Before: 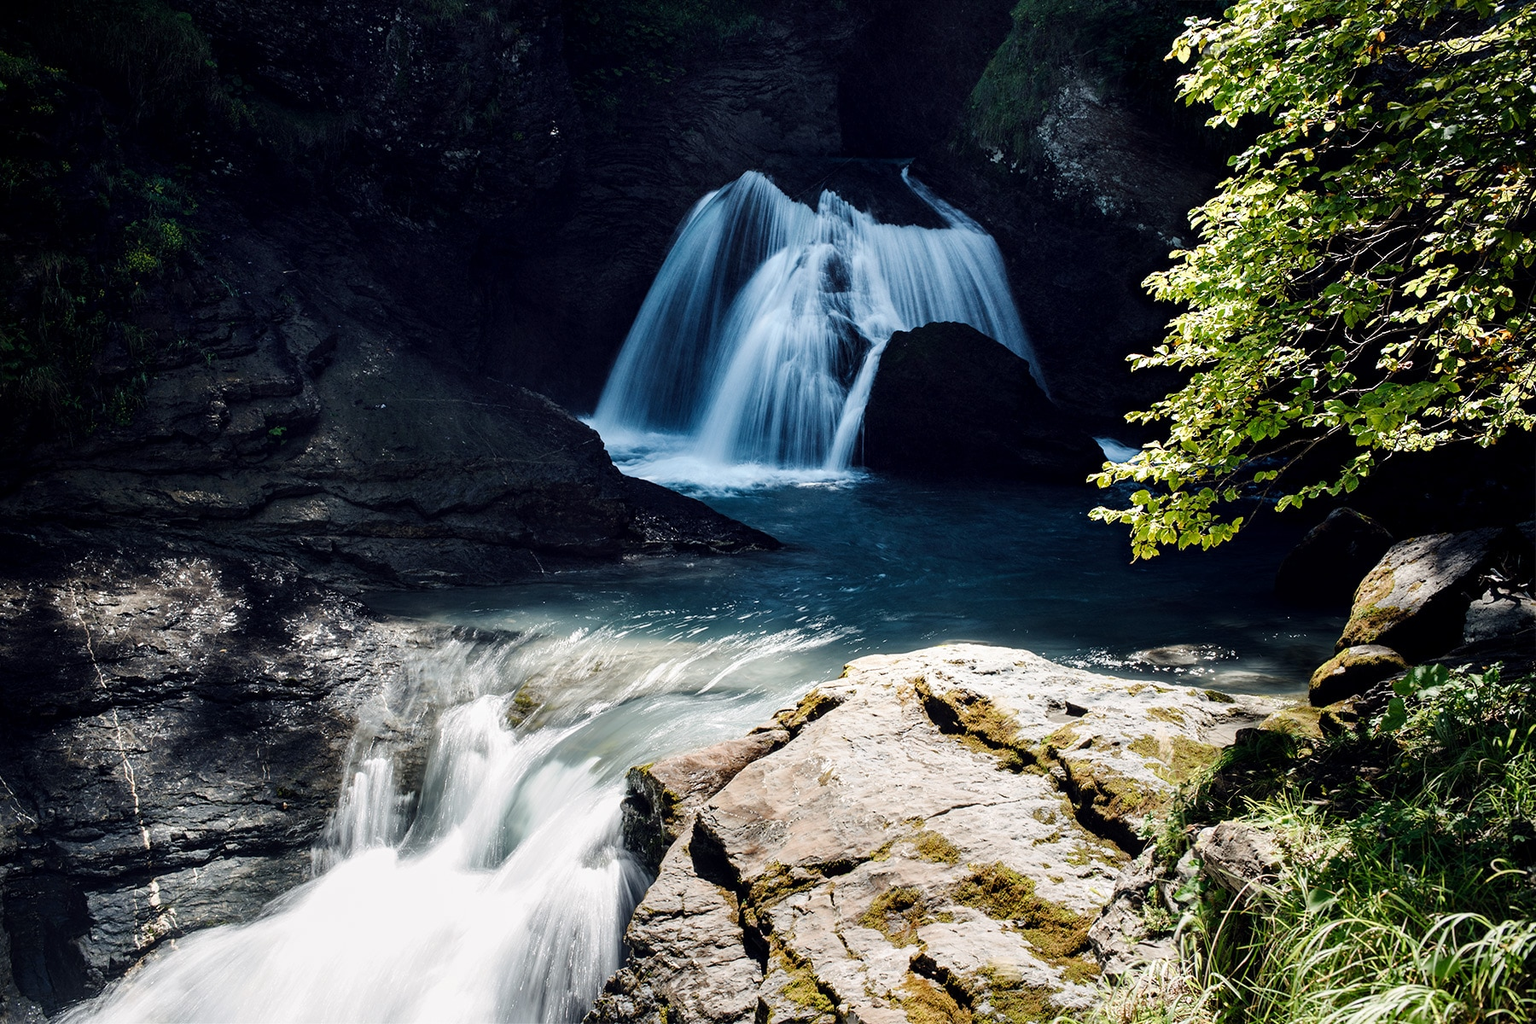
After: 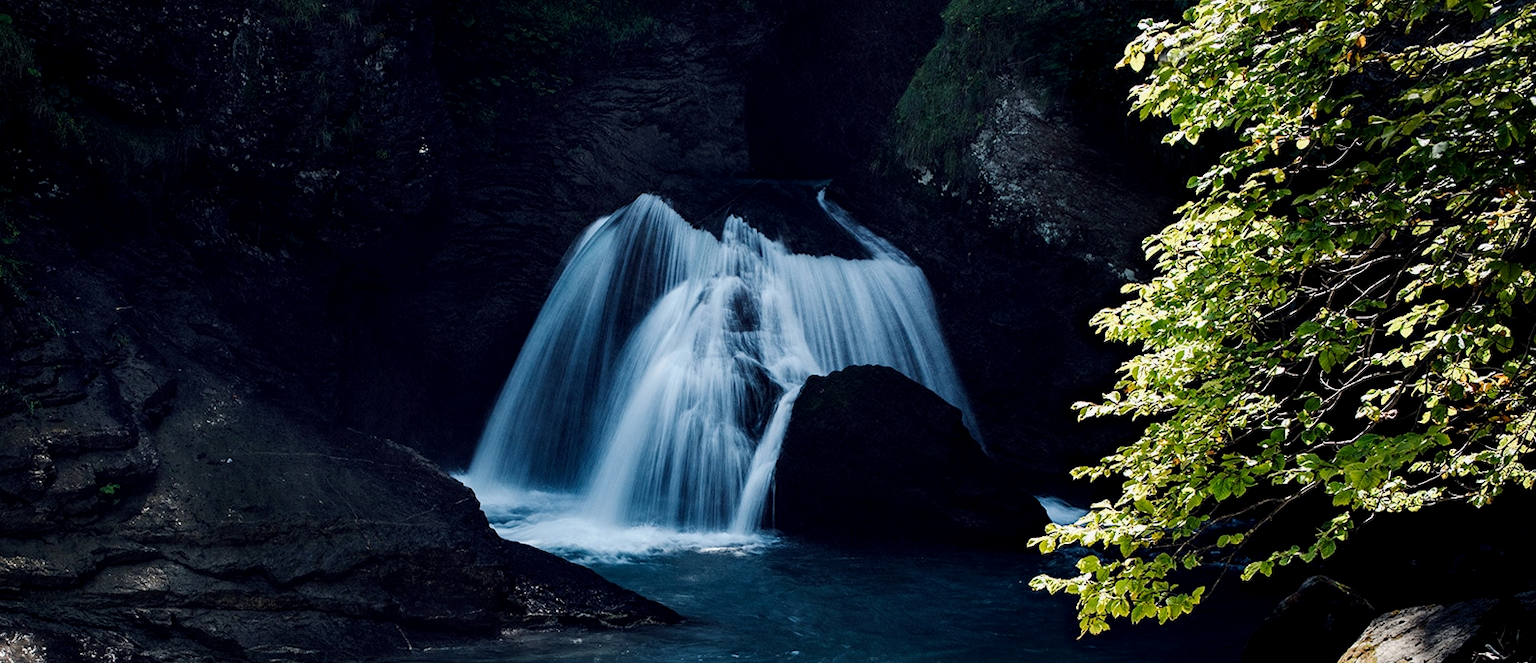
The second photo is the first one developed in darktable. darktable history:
exposure: black level correction 0.002, exposure -0.1 EV, compensate highlight preservation false
crop and rotate: left 11.812%, bottom 42.776%
white balance: red 1, blue 1
